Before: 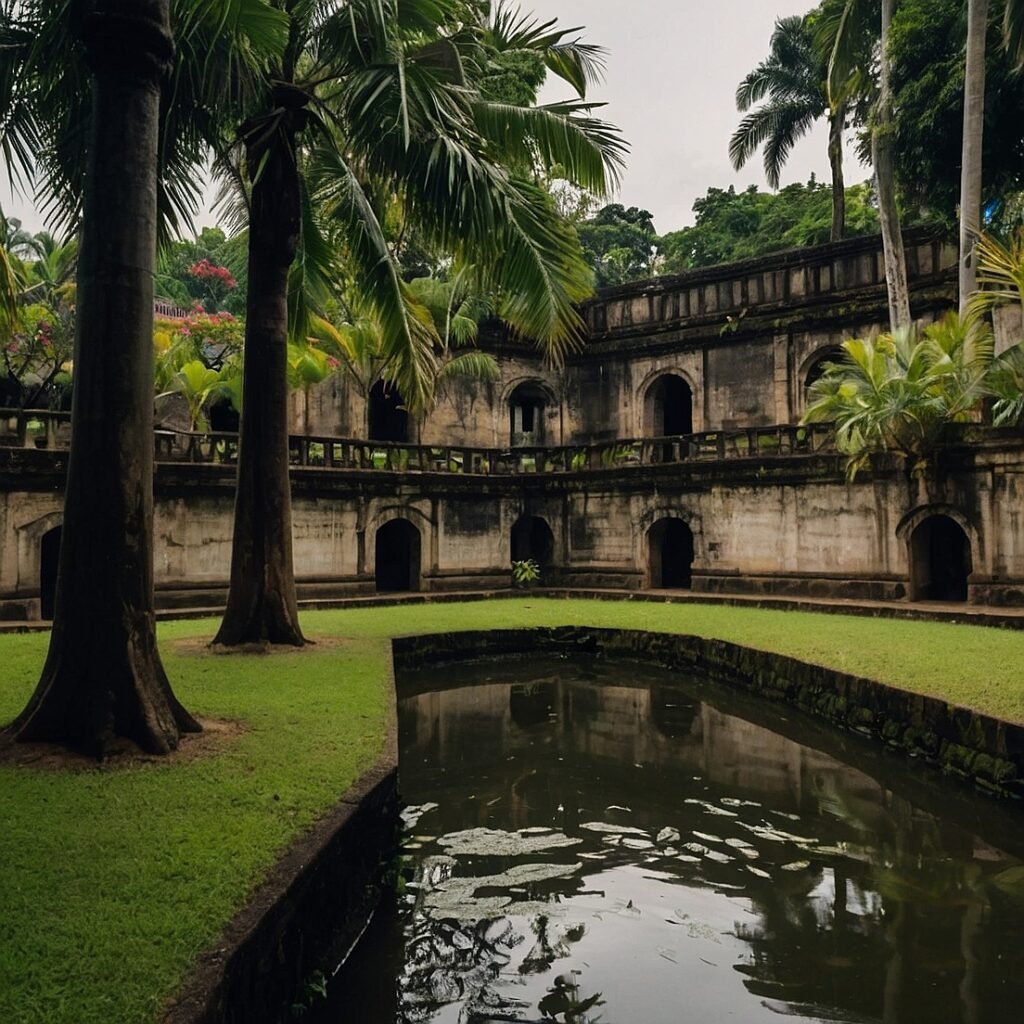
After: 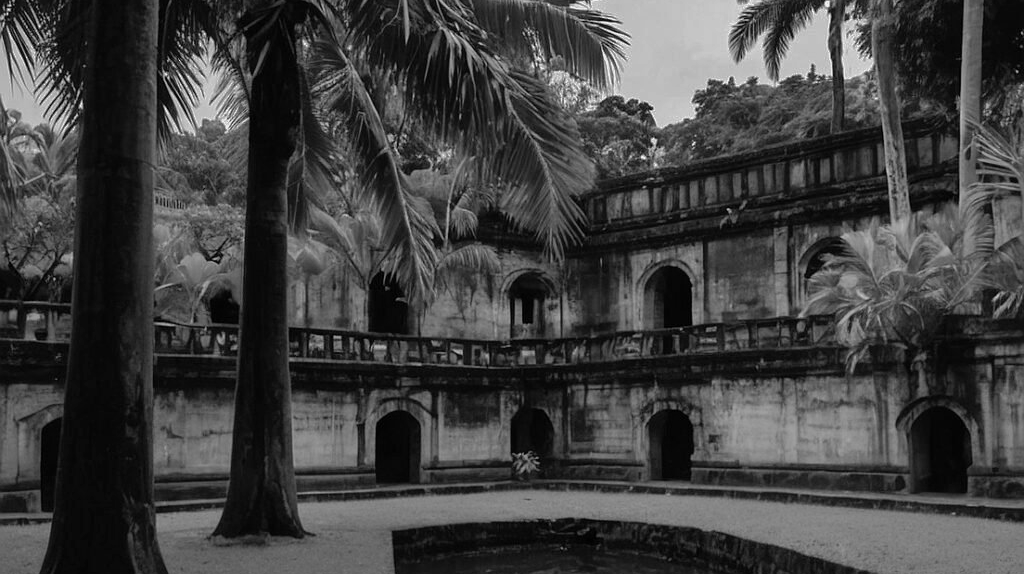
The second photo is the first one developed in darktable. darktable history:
color balance: contrast 6.48%, output saturation 113.3%
shadows and highlights: shadows 40, highlights -60
crop and rotate: top 10.605%, bottom 33.274%
monochrome: a 14.95, b -89.96
